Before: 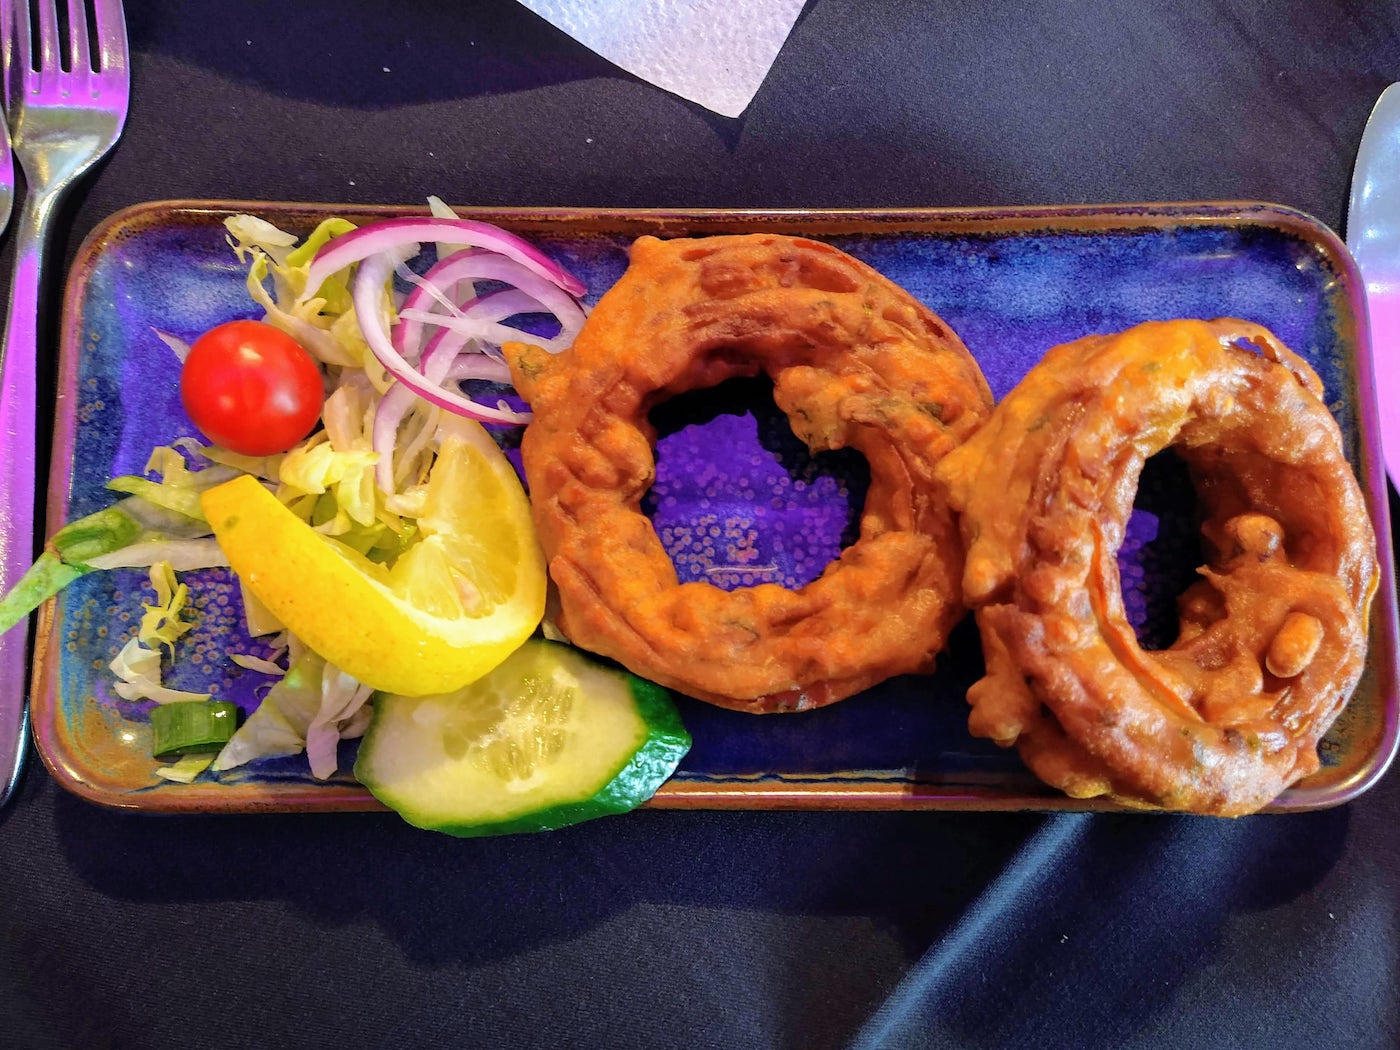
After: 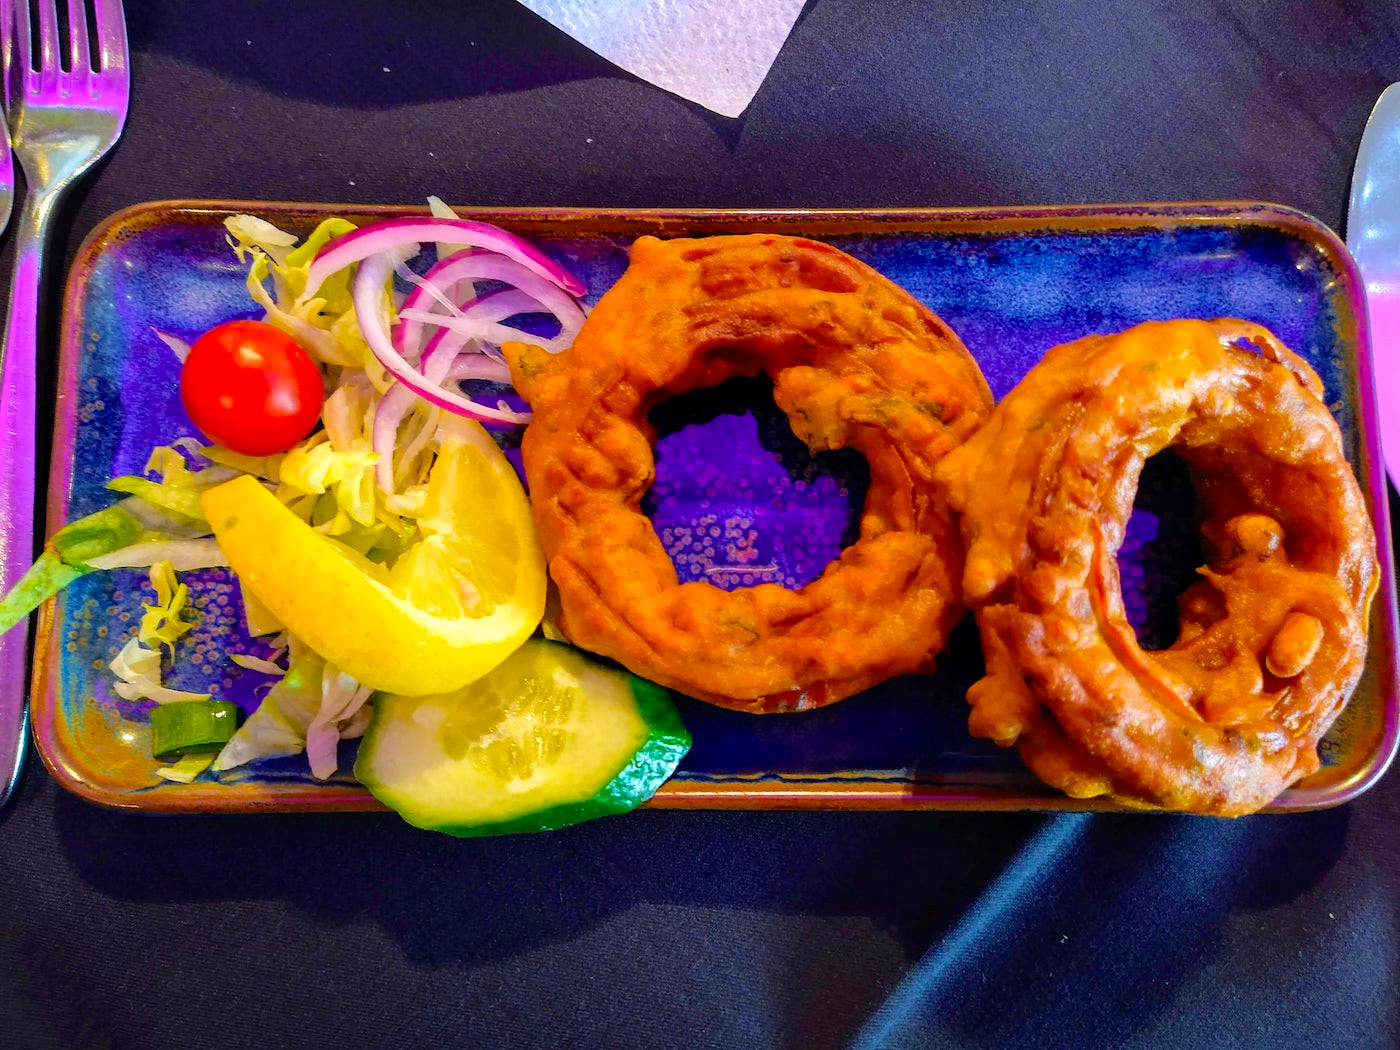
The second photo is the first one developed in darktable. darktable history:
velvia: strength 32.04%, mid-tones bias 0.206
